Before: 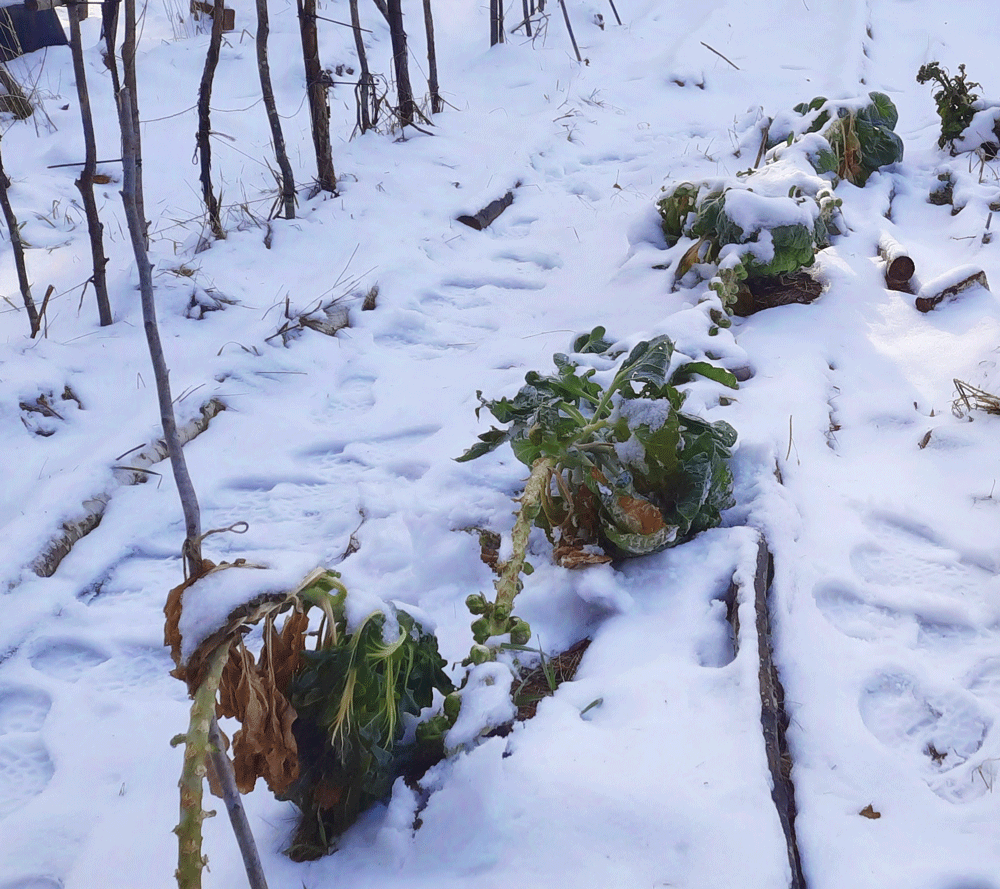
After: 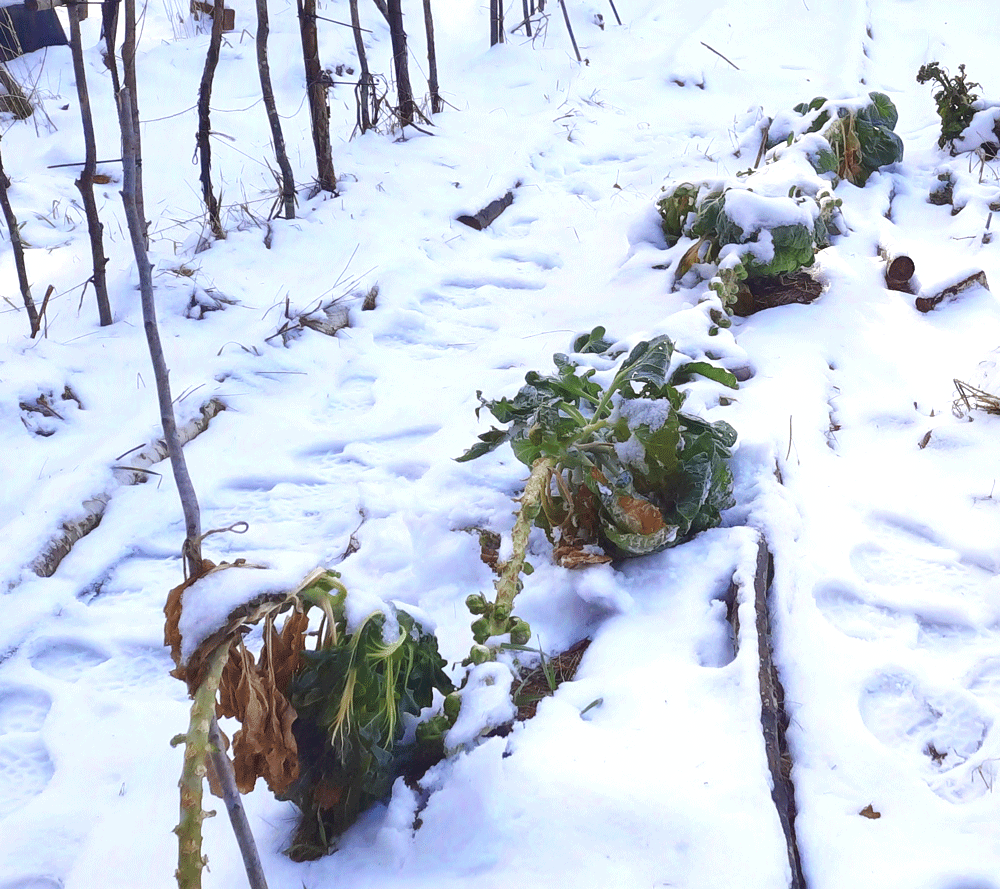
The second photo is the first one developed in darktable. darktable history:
exposure: black level correction 0, exposure 0.592 EV
